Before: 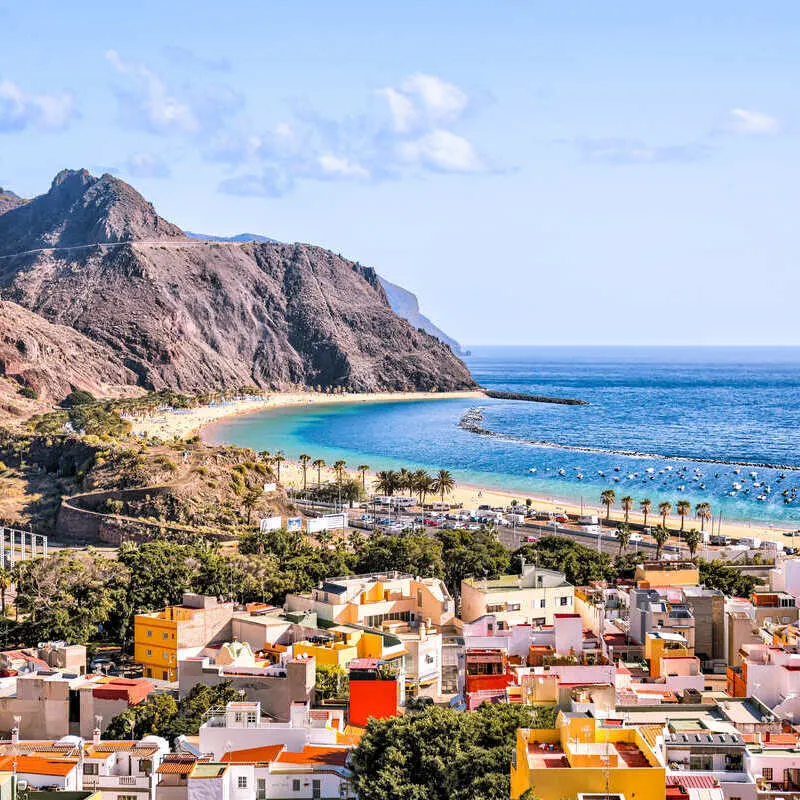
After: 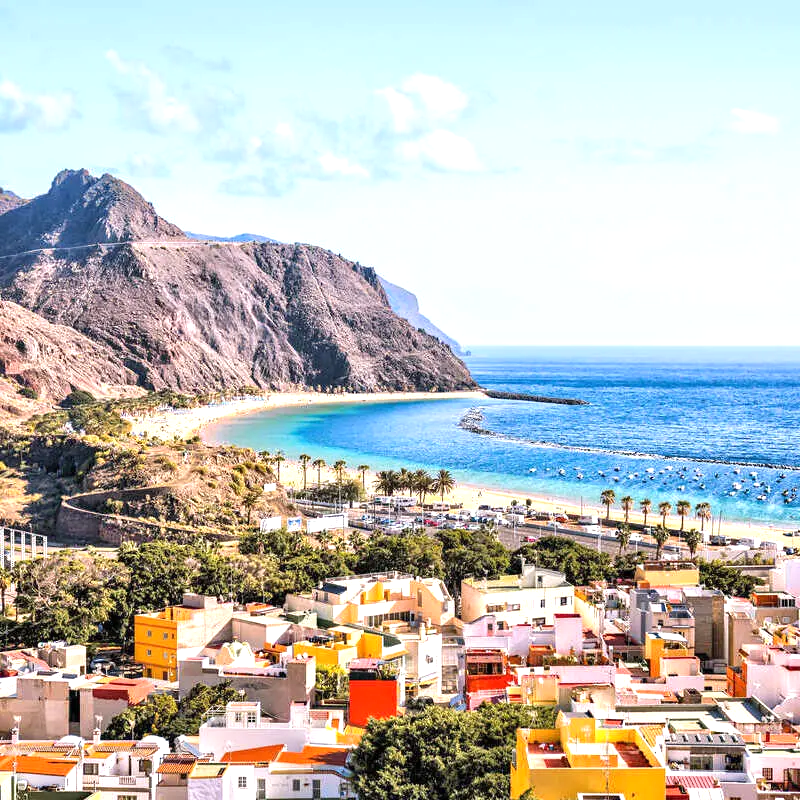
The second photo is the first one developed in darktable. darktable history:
exposure: exposure 0.563 EV, compensate highlight preservation false
